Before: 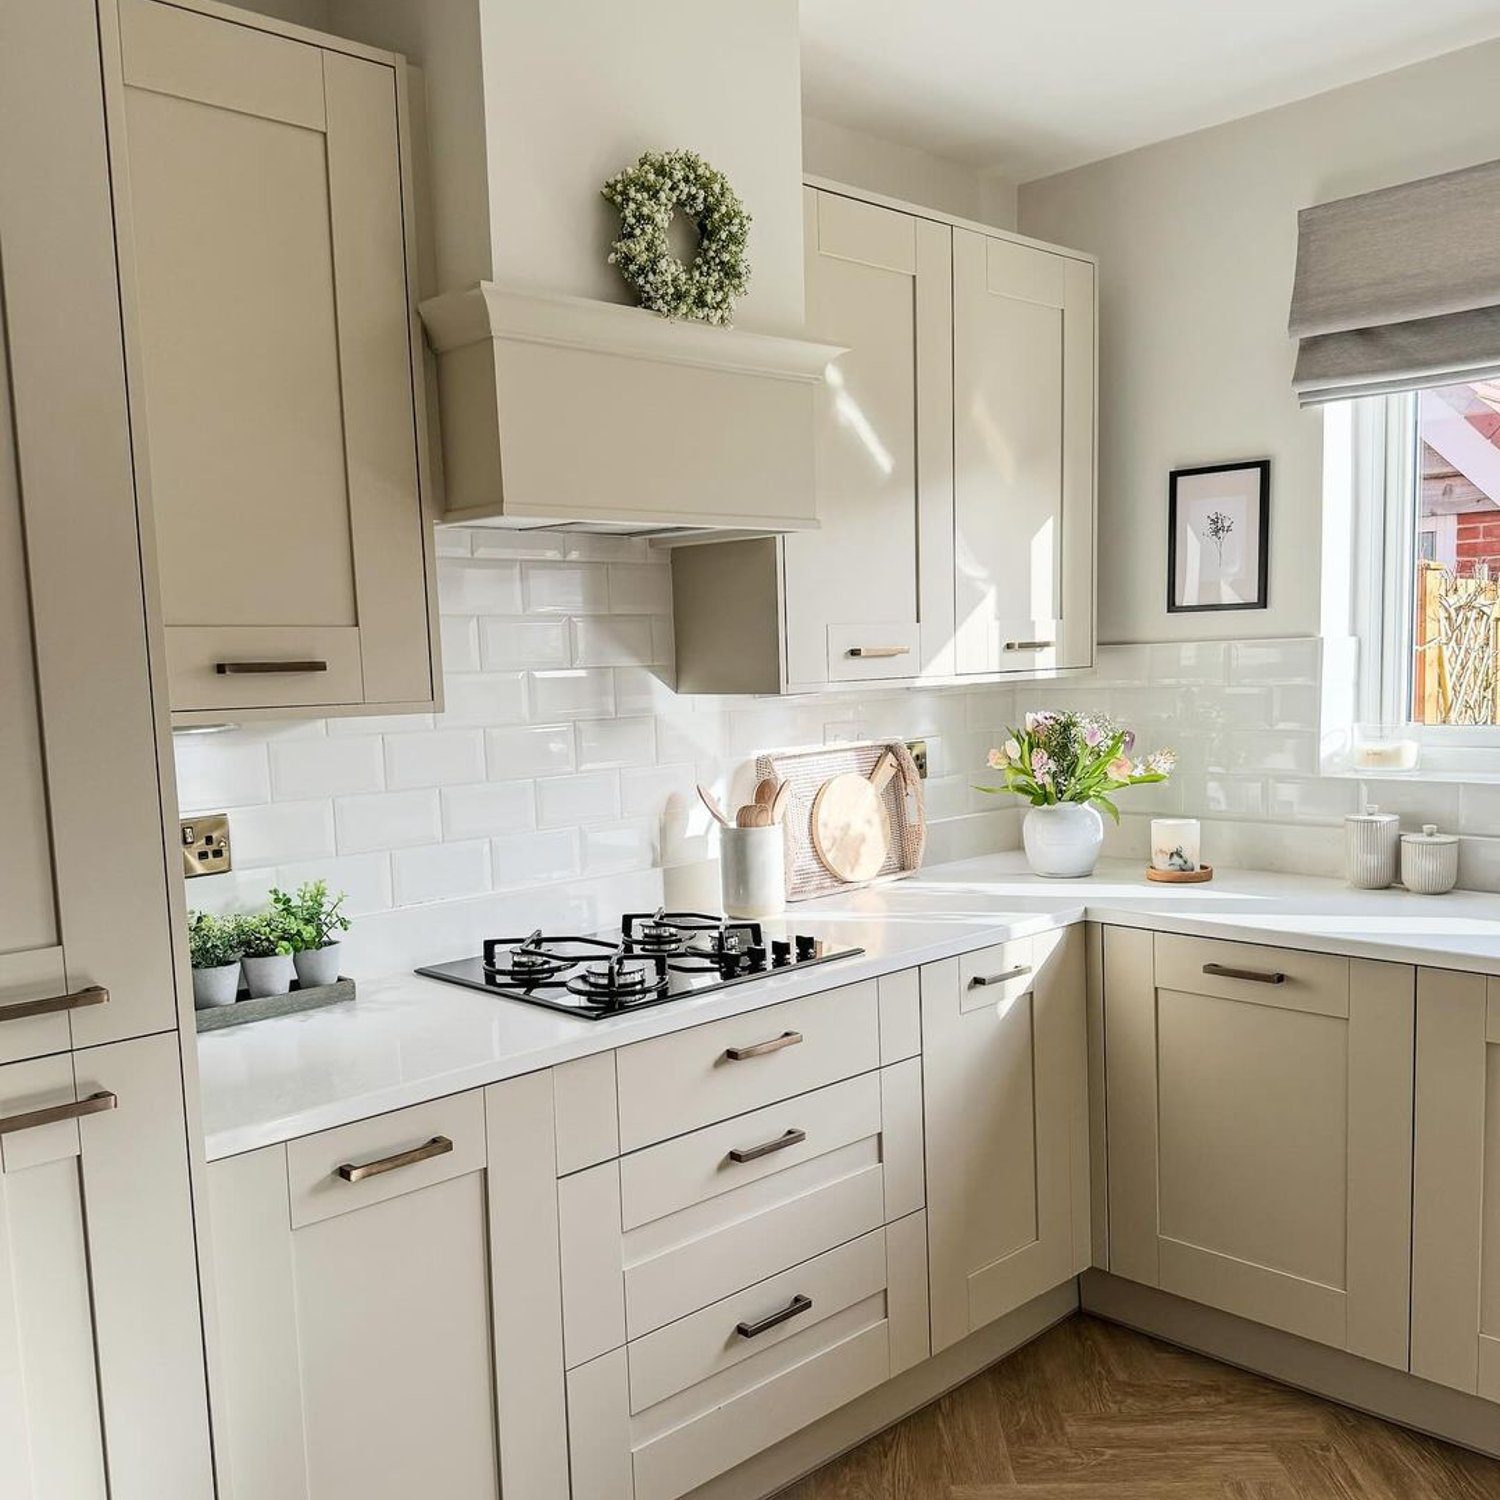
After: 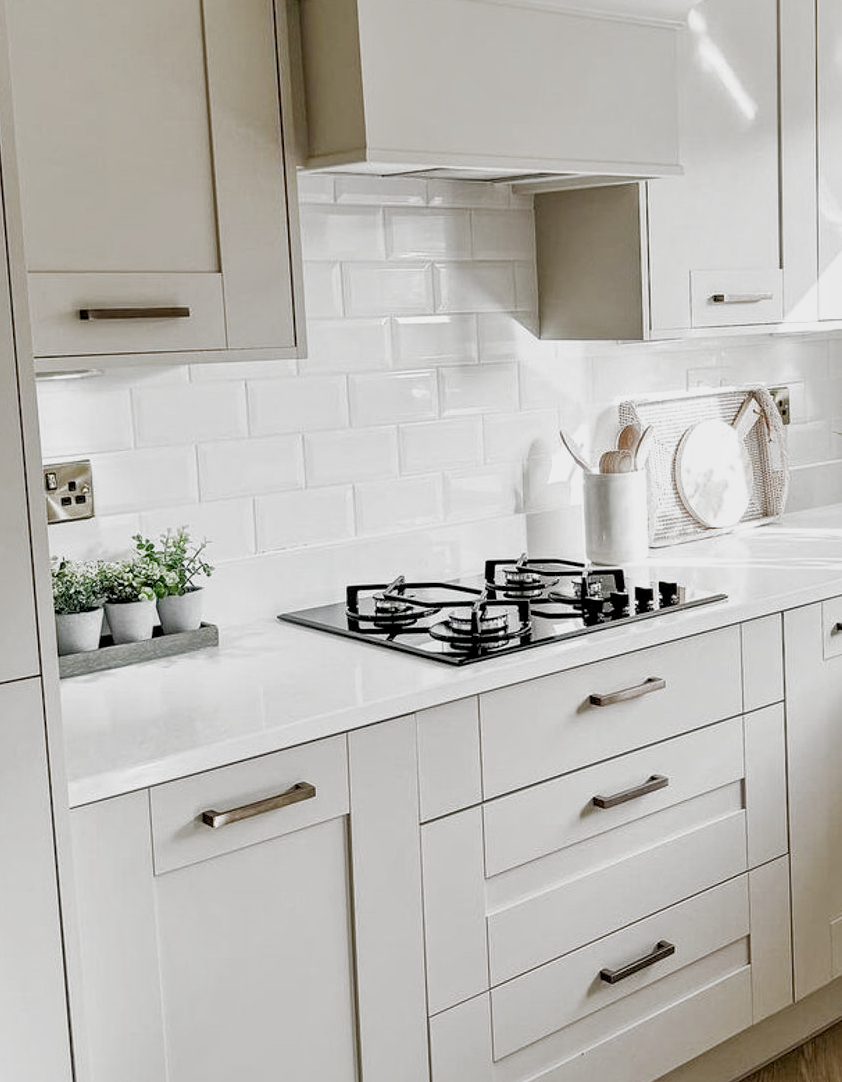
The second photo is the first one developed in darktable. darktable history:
tone equalizer: -8 EV -1.09 EV, -7 EV -0.999 EV, -6 EV -0.89 EV, -5 EV -0.554 EV, -3 EV 0.55 EV, -2 EV 0.865 EV, -1 EV 0.998 EV, +0 EV 1.06 EV
crop: left 9.14%, top 23.602%, right 34.695%, bottom 4.211%
tone curve: curves: ch0 [(0, 0) (0.91, 0.76) (0.997, 0.913)], preserve colors none
filmic rgb: black relative exposure -8.02 EV, white relative exposure 3.96 EV, hardness 4.18, contrast 0.985, add noise in highlights 0, preserve chrominance no, color science v3 (2019), use custom middle-gray values true, contrast in highlights soft
exposure: exposure 0.56 EV, compensate exposure bias true, compensate highlight preservation false
local contrast: mode bilateral grid, contrast 20, coarseness 49, detail 132%, midtone range 0.2
